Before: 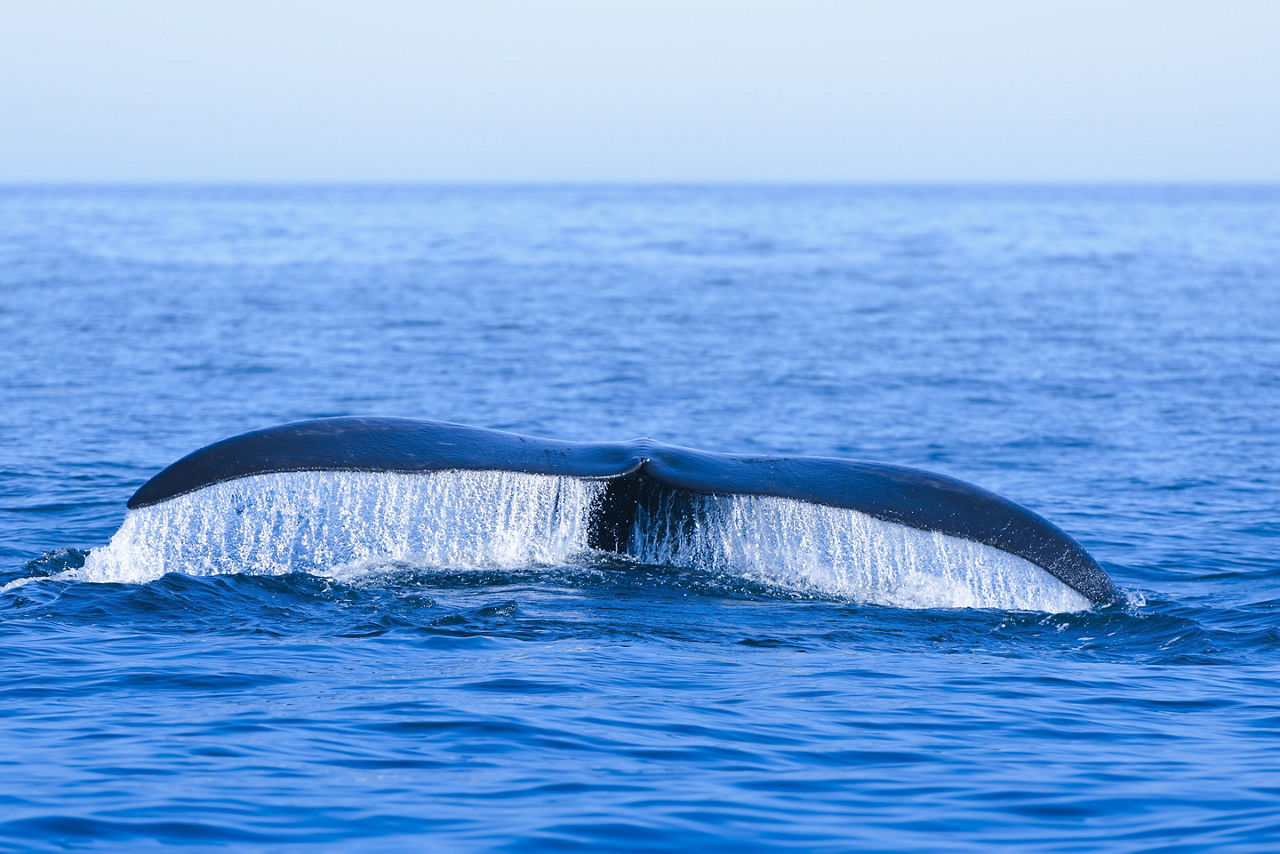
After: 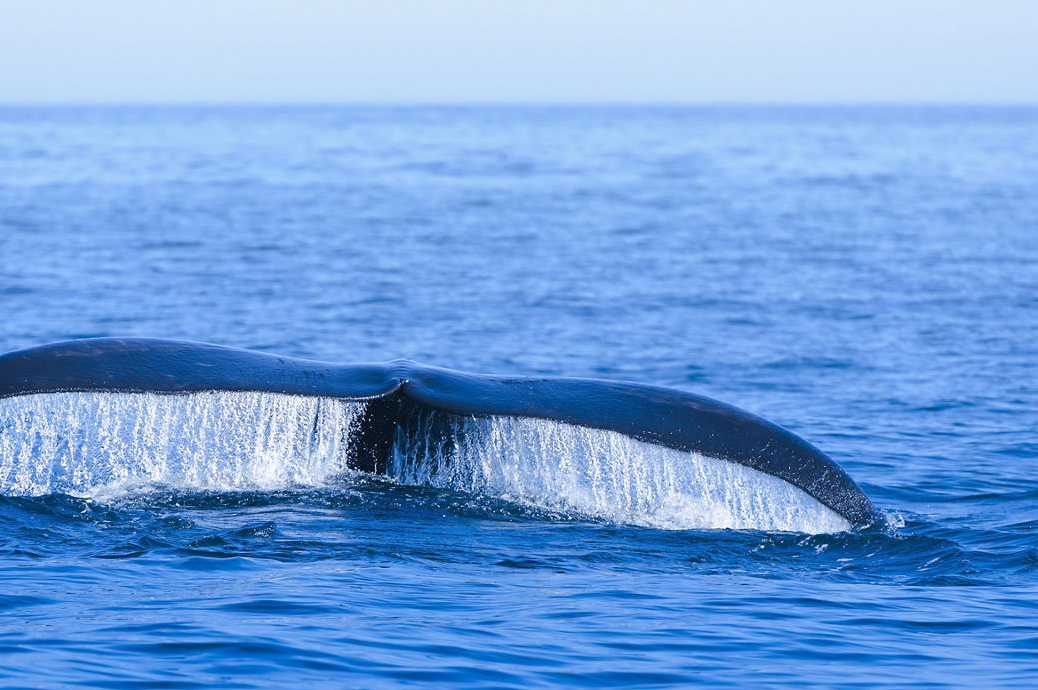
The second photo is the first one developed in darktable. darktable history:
crop: left 18.905%, top 9.352%, right 0%, bottom 9.789%
